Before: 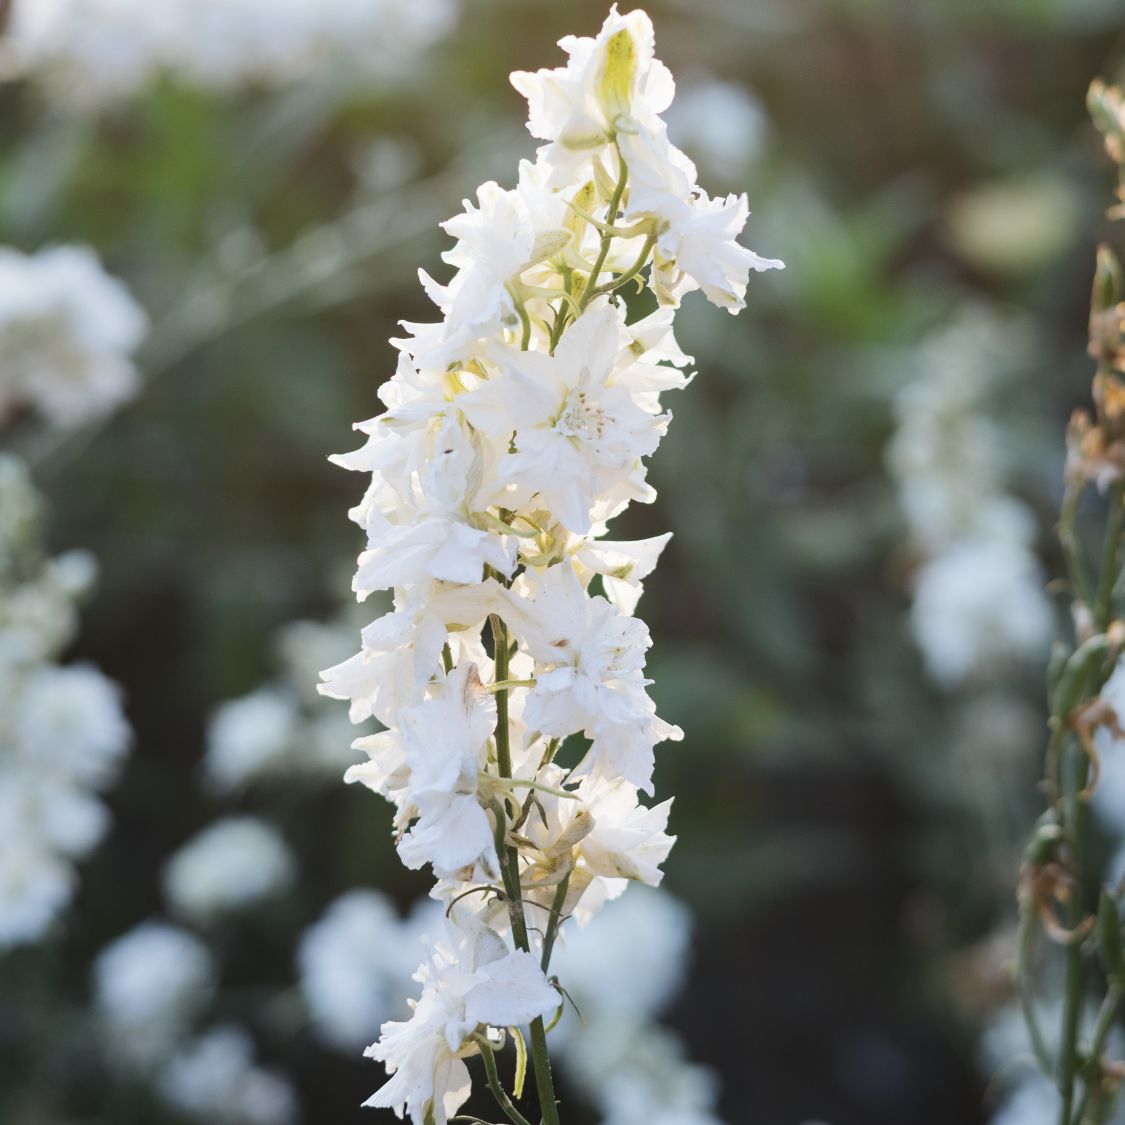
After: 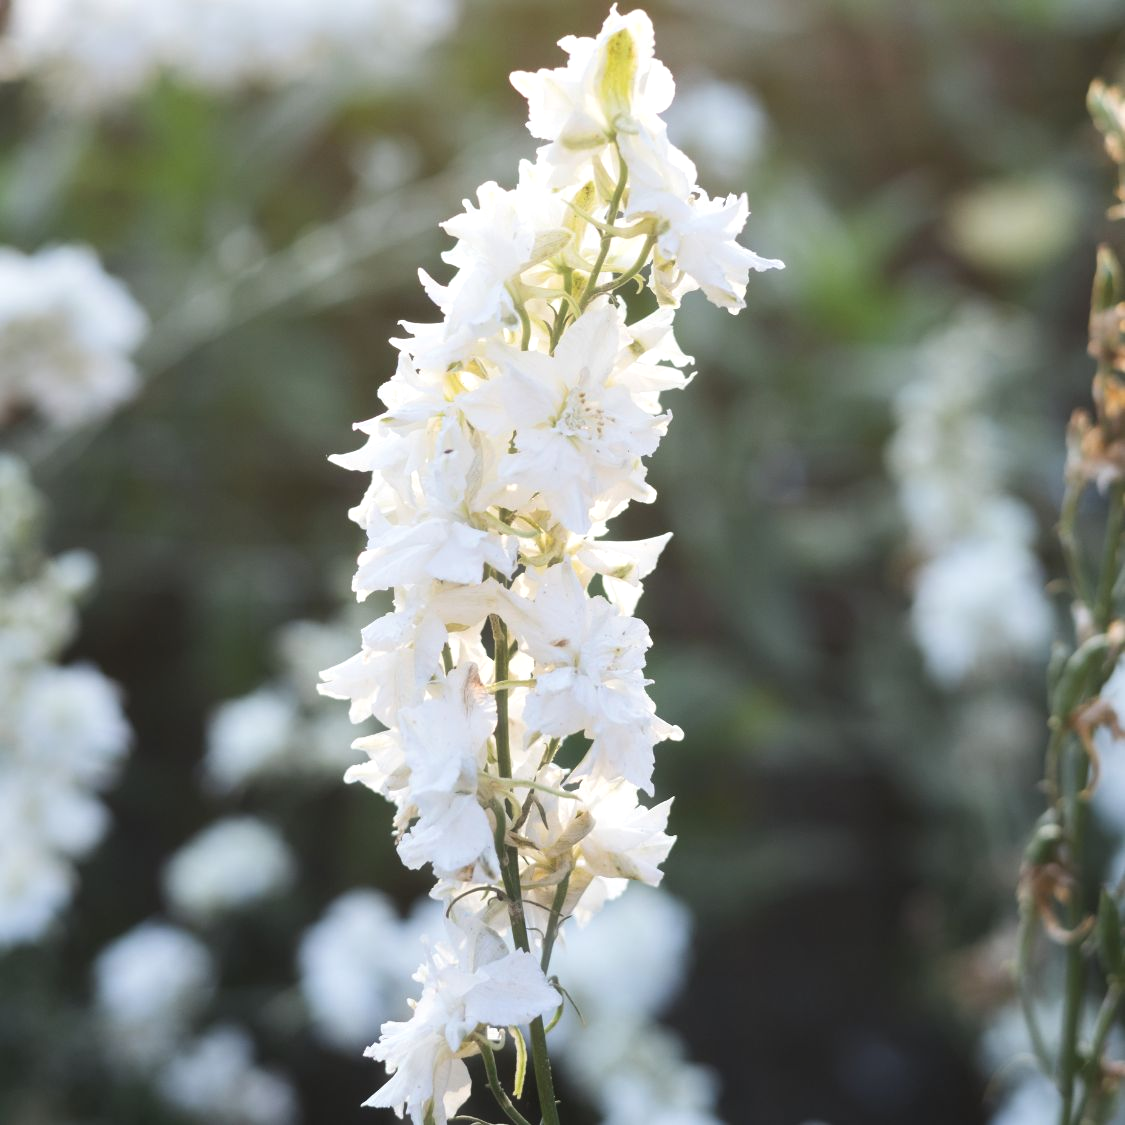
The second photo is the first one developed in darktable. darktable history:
exposure: exposure 0.197 EV, compensate highlight preservation false
haze removal: strength -0.1, adaptive false
